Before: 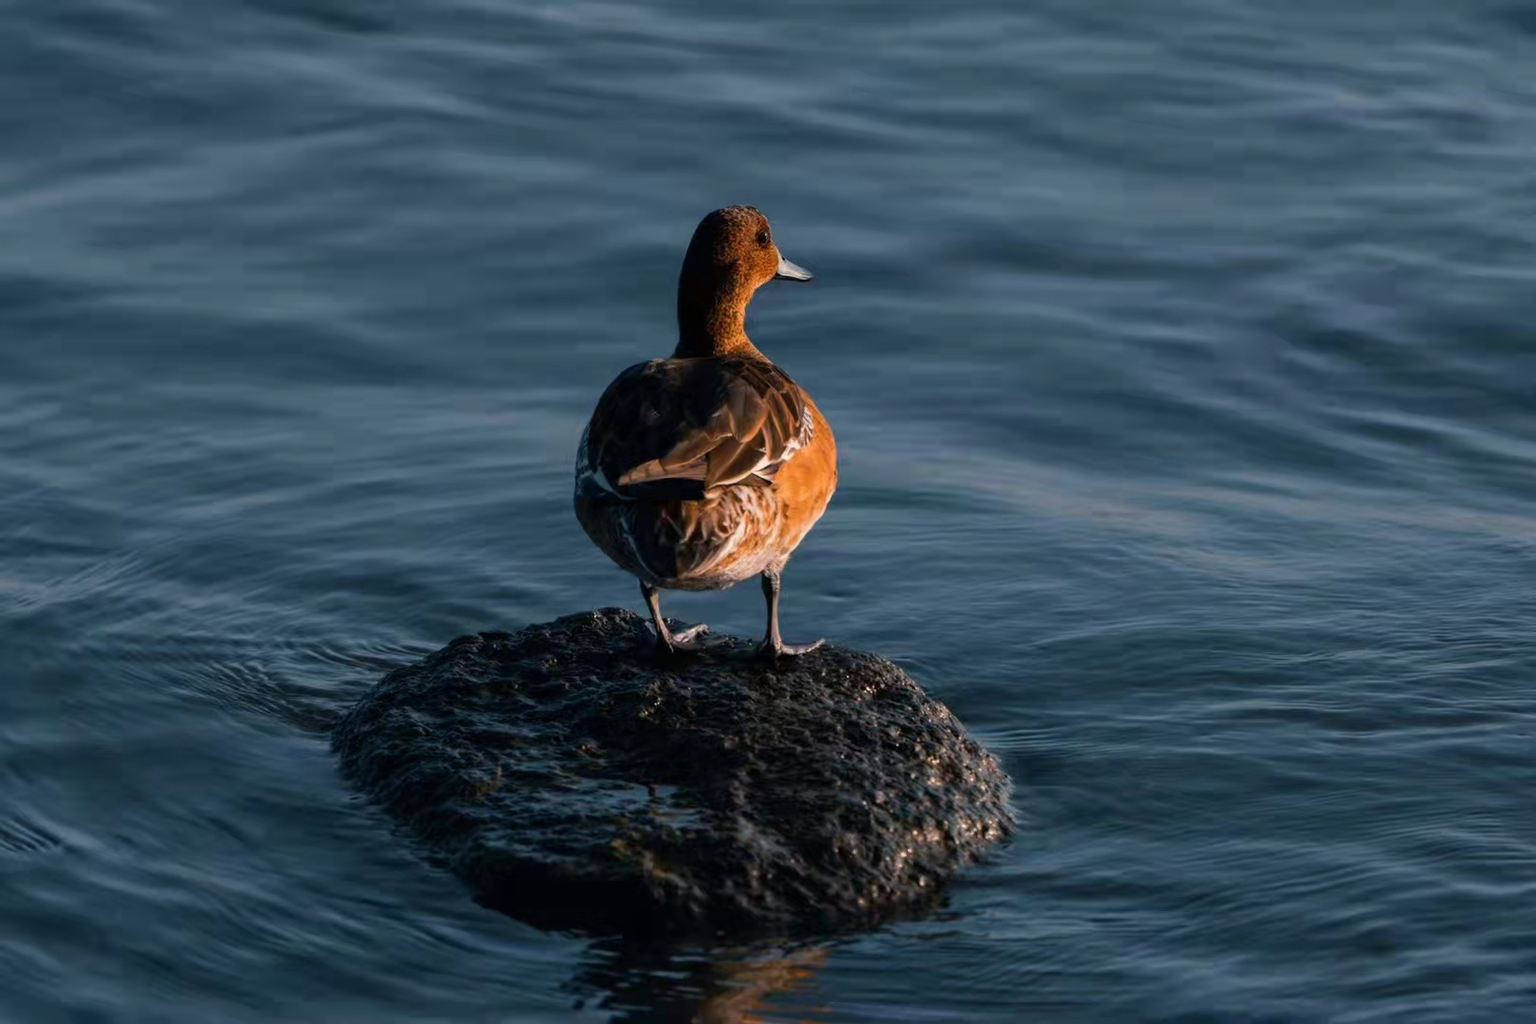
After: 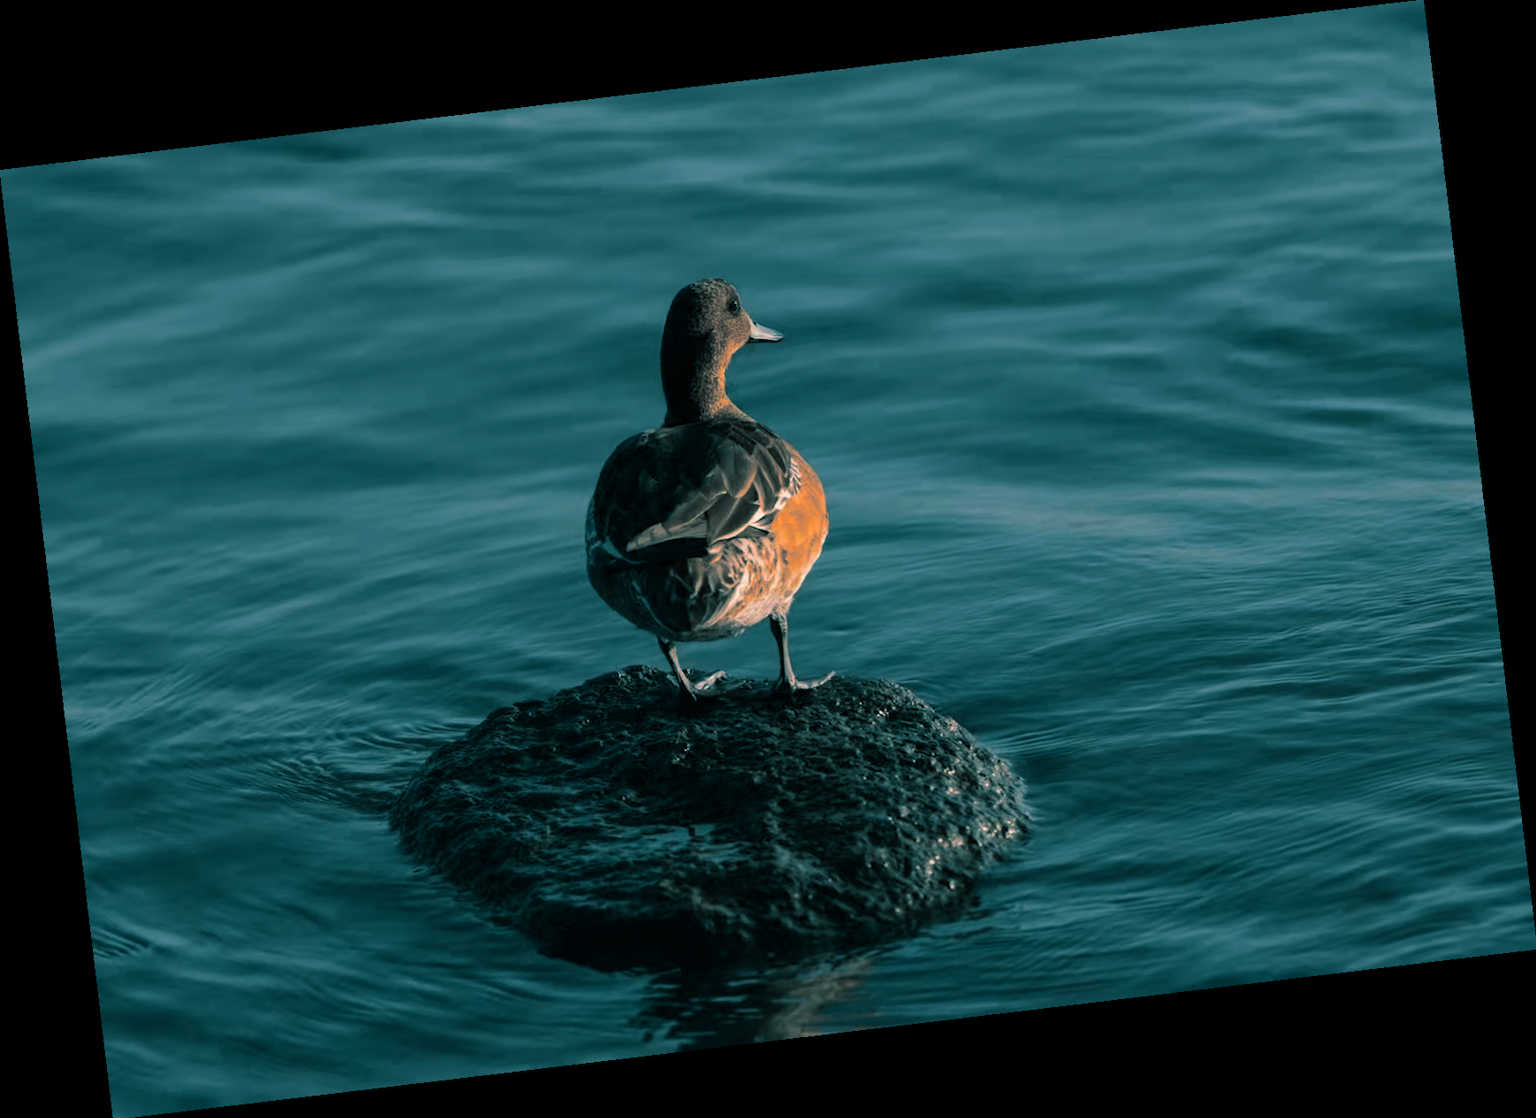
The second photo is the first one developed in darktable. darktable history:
rotate and perspective: rotation -6.83°, automatic cropping off
split-toning: shadows › hue 186.43°, highlights › hue 49.29°, compress 30.29%
